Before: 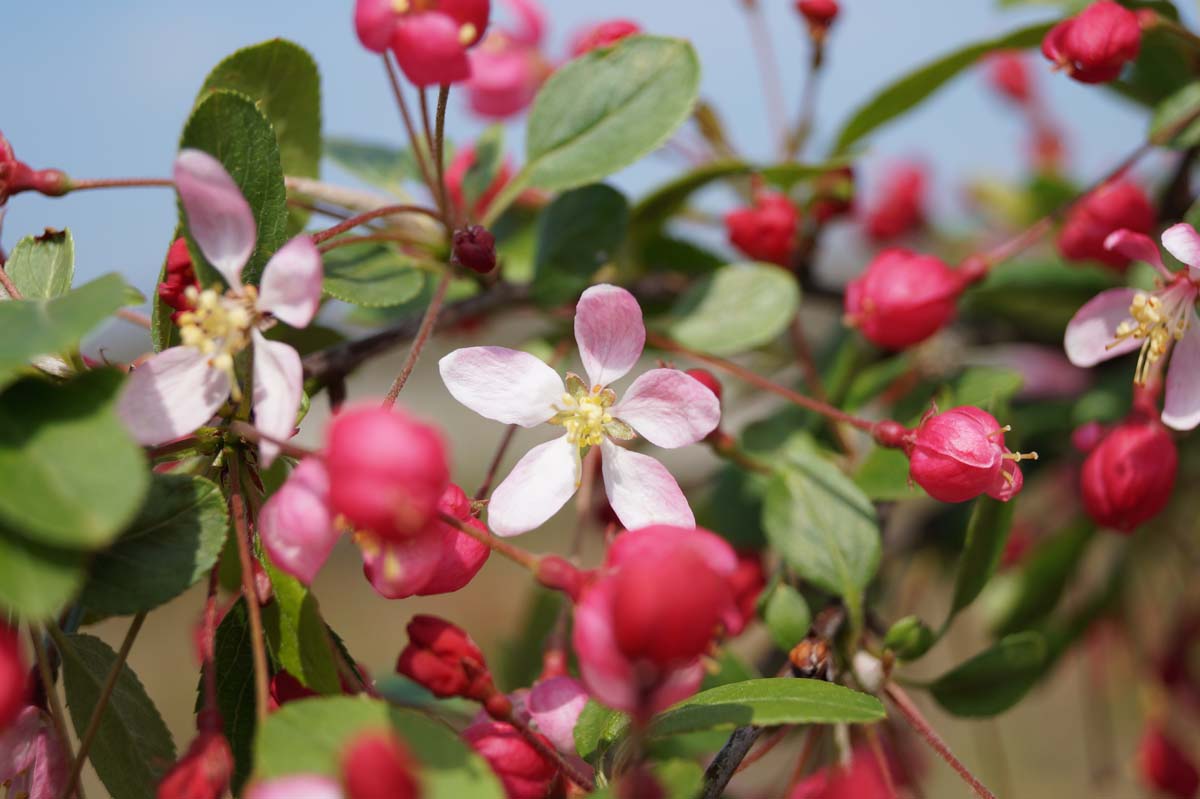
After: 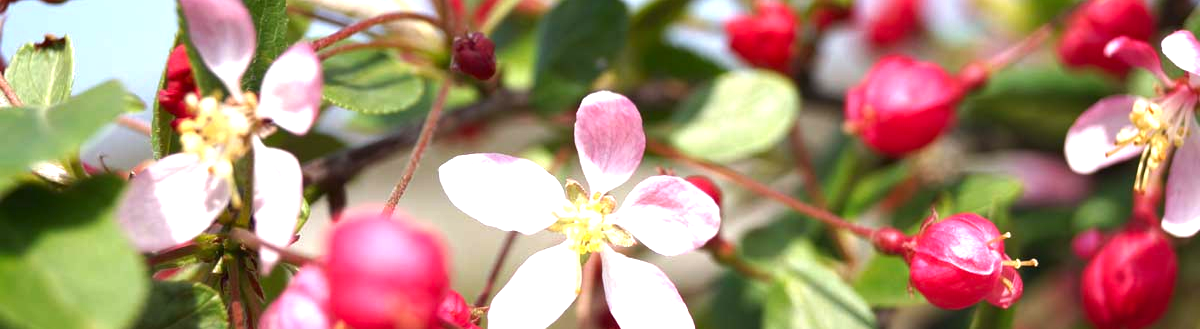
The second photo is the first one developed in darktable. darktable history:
crop and rotate: top 24.204%, bottom 34.494%
exposure: black level correction 0, exposure 1.125 EV, compensate highlight preservation false
tone curve: curves: ch0 [(0, 0) (0.8, 0.757) (1, 1)], color space Lab, independent channels, preserve colors none
